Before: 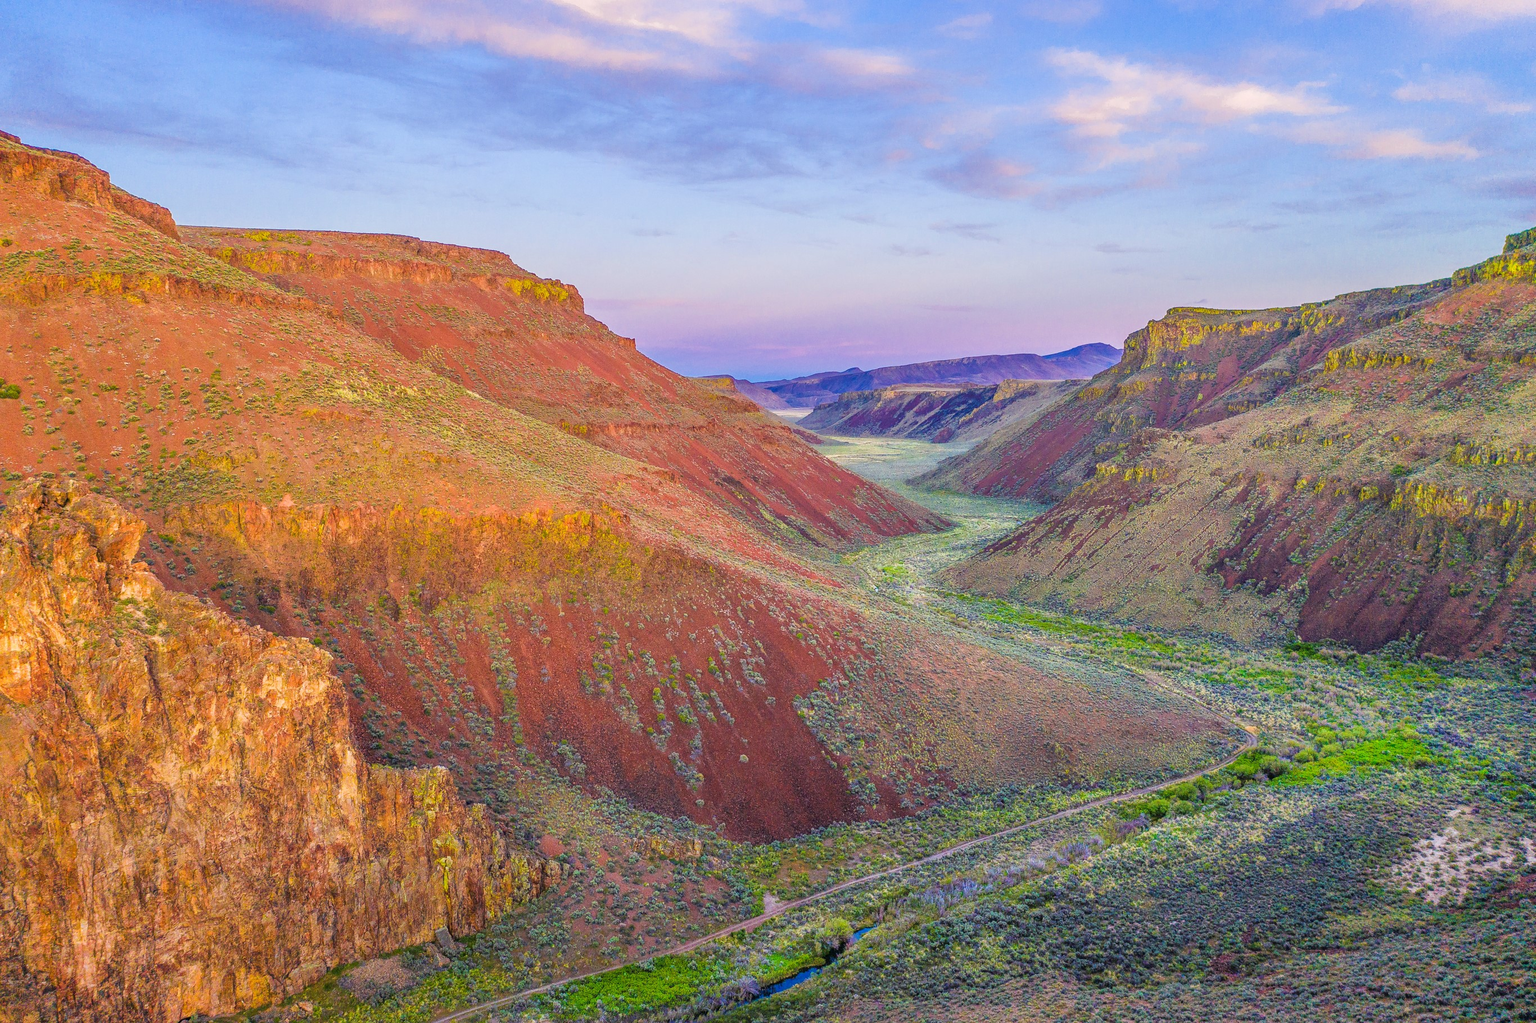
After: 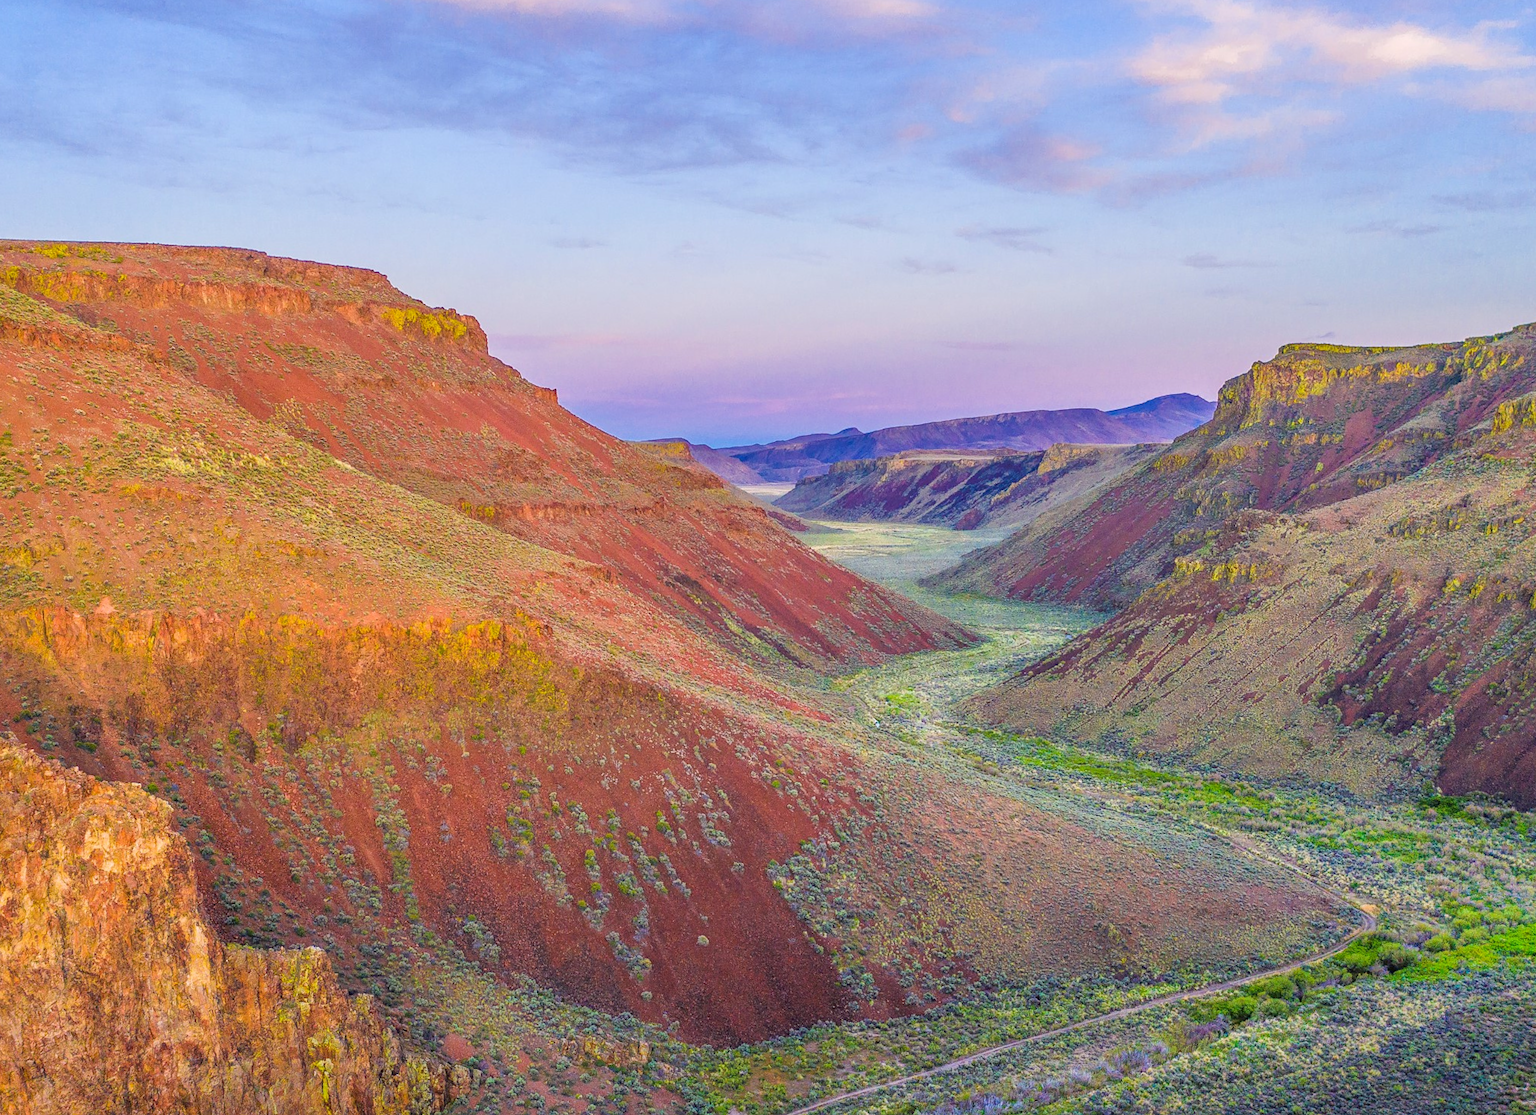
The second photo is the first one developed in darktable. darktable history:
color balance rgb: global vibrance 6.81%, saturation formula JzAzBz (2021)
rotate and perspective: rotation 0.074°, lens shift (vertical) 0.096, lens shift (horizontal) -0.041, crop left 0.043, crop right 0.952, crop top 0.024, crop bottom 0.979
crop: left 11.225%, top 5.381%, right 9.565%, bottom 10.314%
